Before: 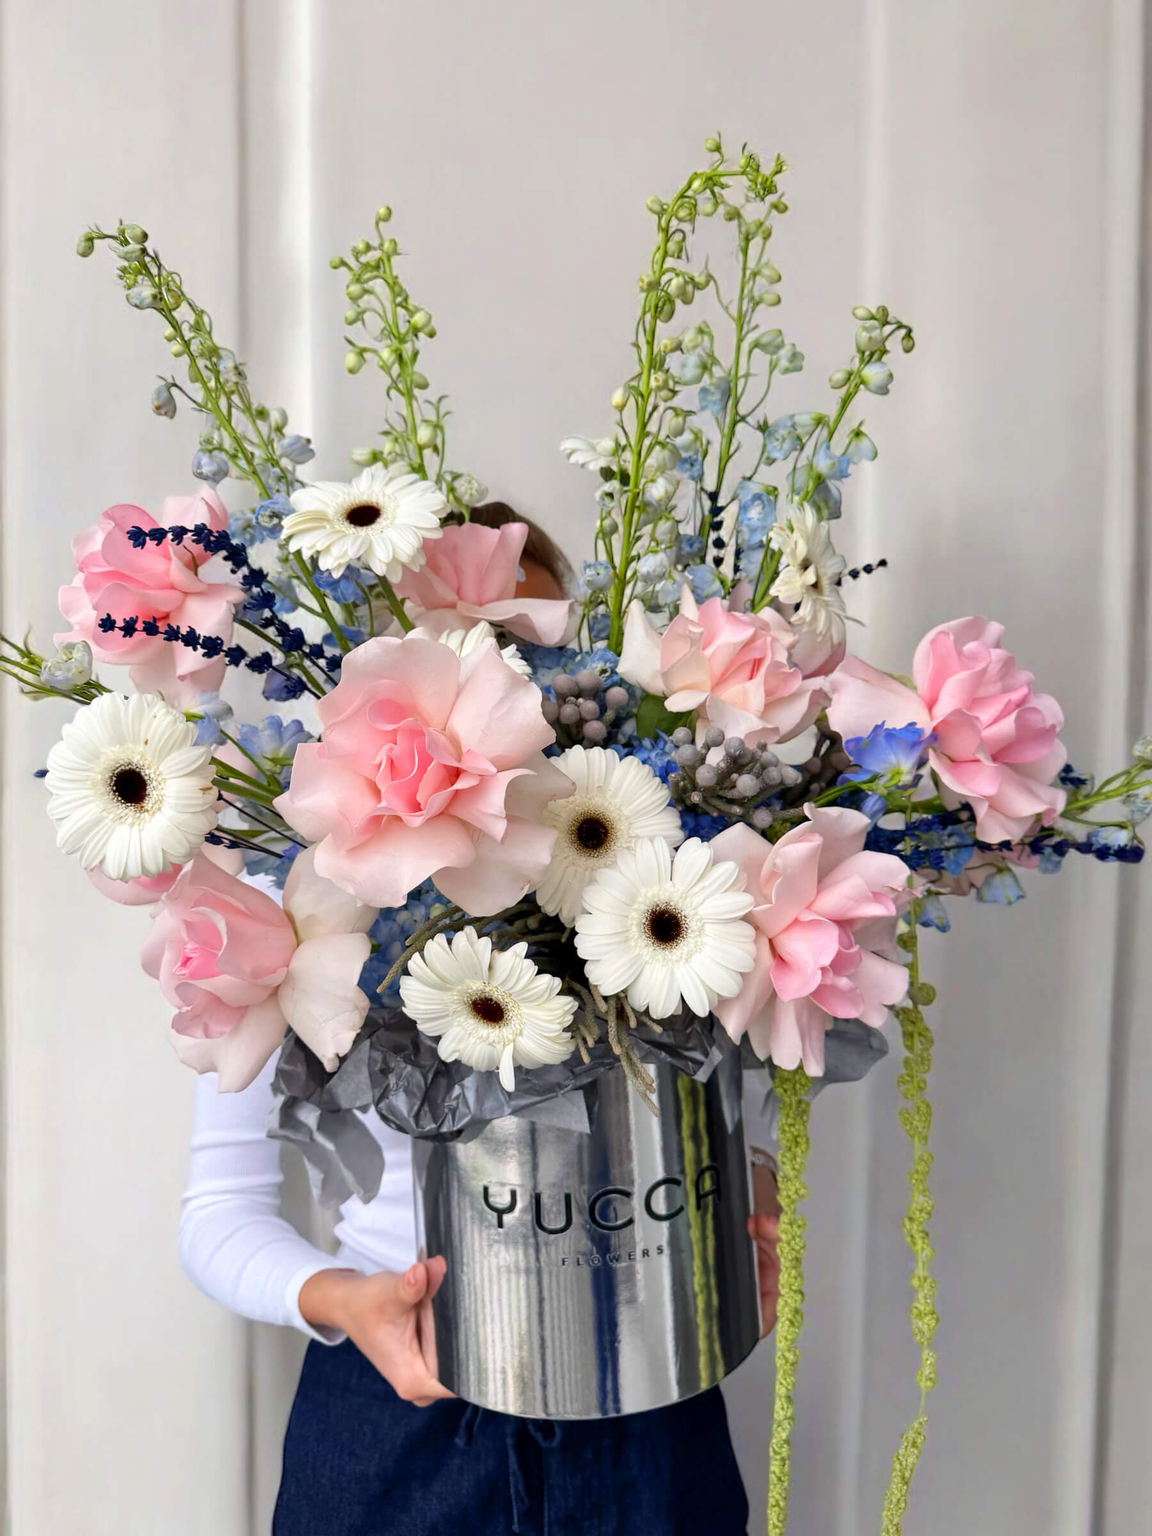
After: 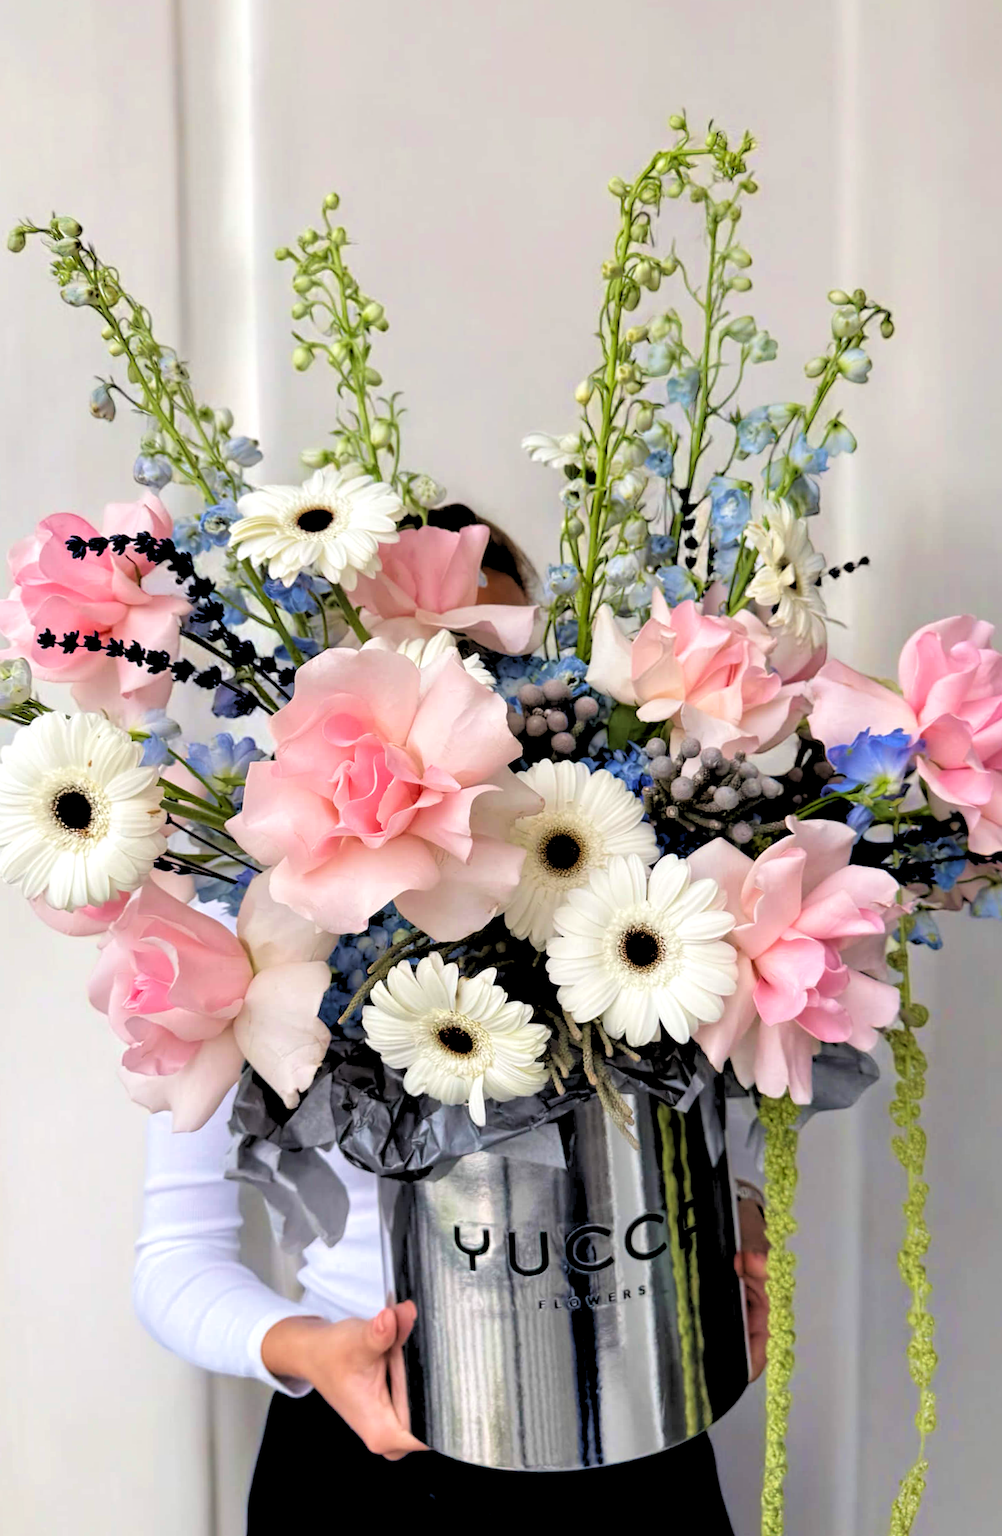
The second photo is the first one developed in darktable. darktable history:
crop and rotate: angle 1°, left 4.281%, top 0.642%, right 11.383%, bottom 2.486%
rgb levels: levels [[0.029, 0.461, 0.922], [0, 0.5, 1], [0, 0.5, 1]]
velvia: on, module defaults
